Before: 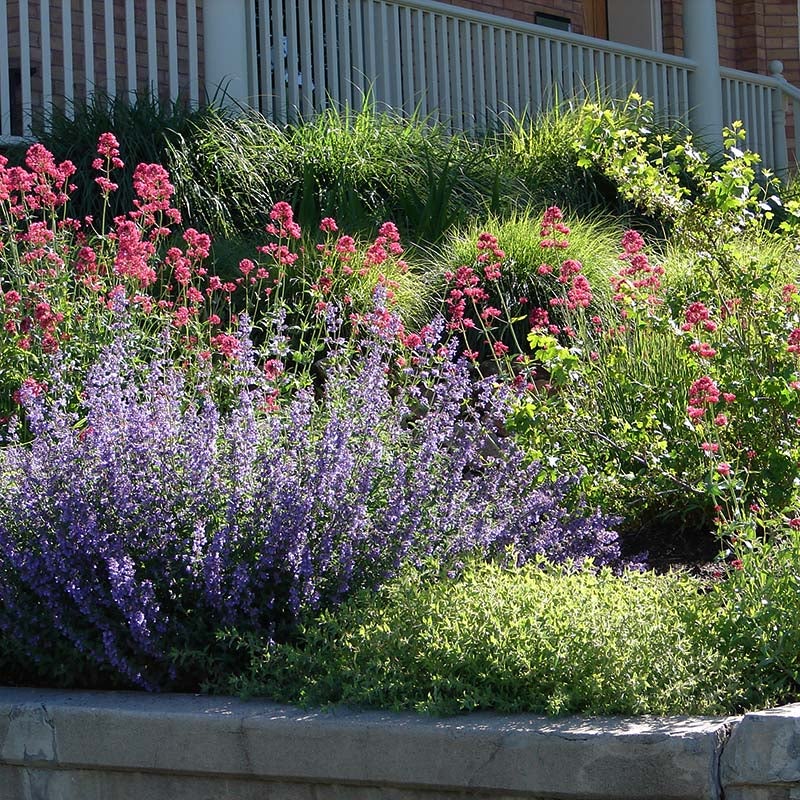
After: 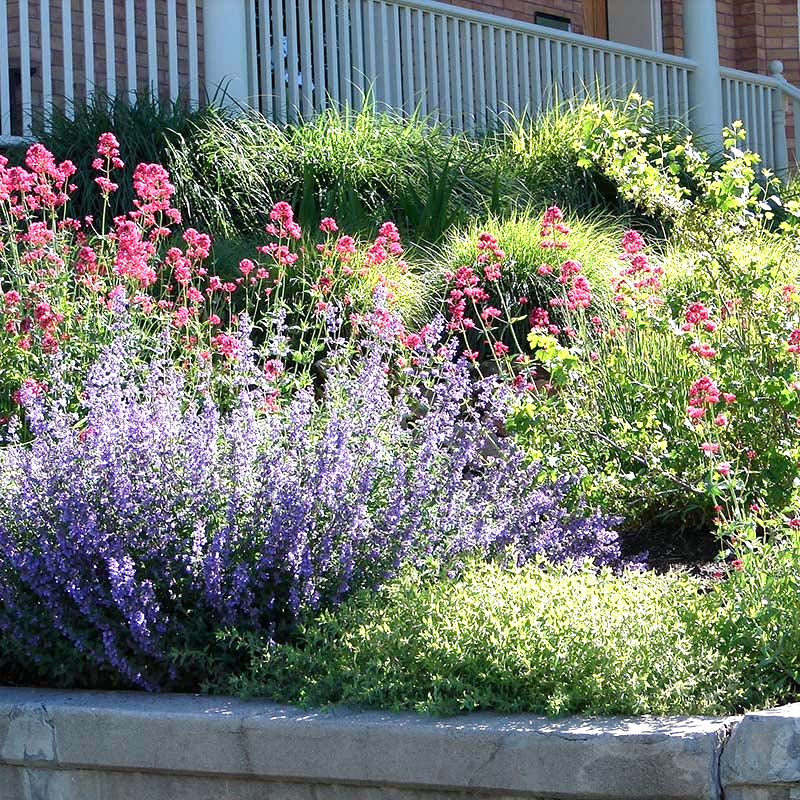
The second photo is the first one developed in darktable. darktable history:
exposure: black level correction 0.001, exposure 1 EV, compensate highlight preservation false
color correction: highlights a* -0.116, highlights b* -5.61, shadows a* -0.14, shadows b* -0.126
